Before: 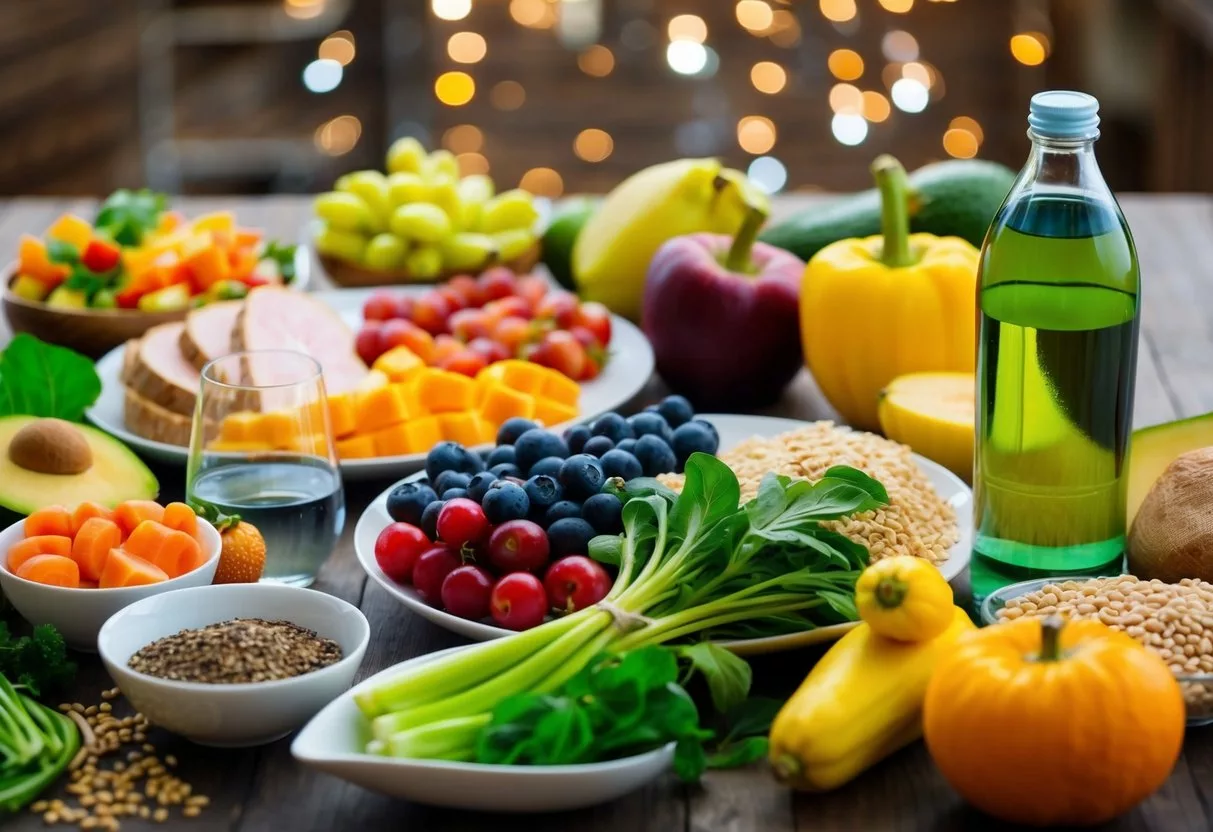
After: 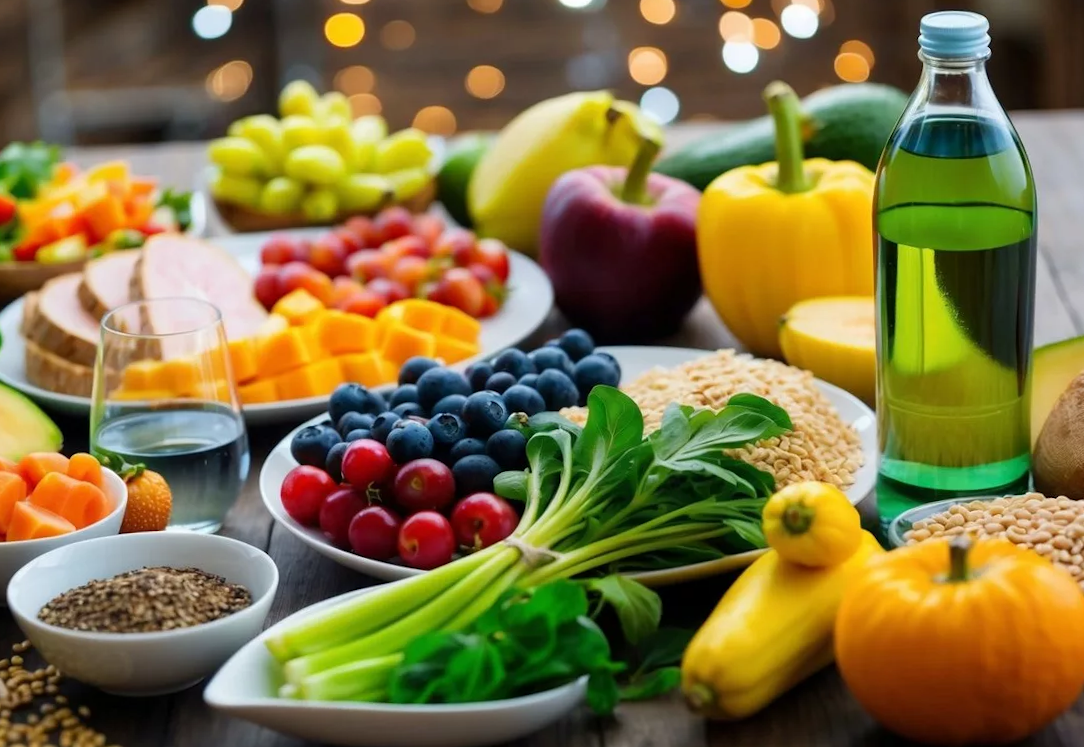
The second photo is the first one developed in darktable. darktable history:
crop and rotate: angle 1.99°, left 6.126%, top 5.7%
